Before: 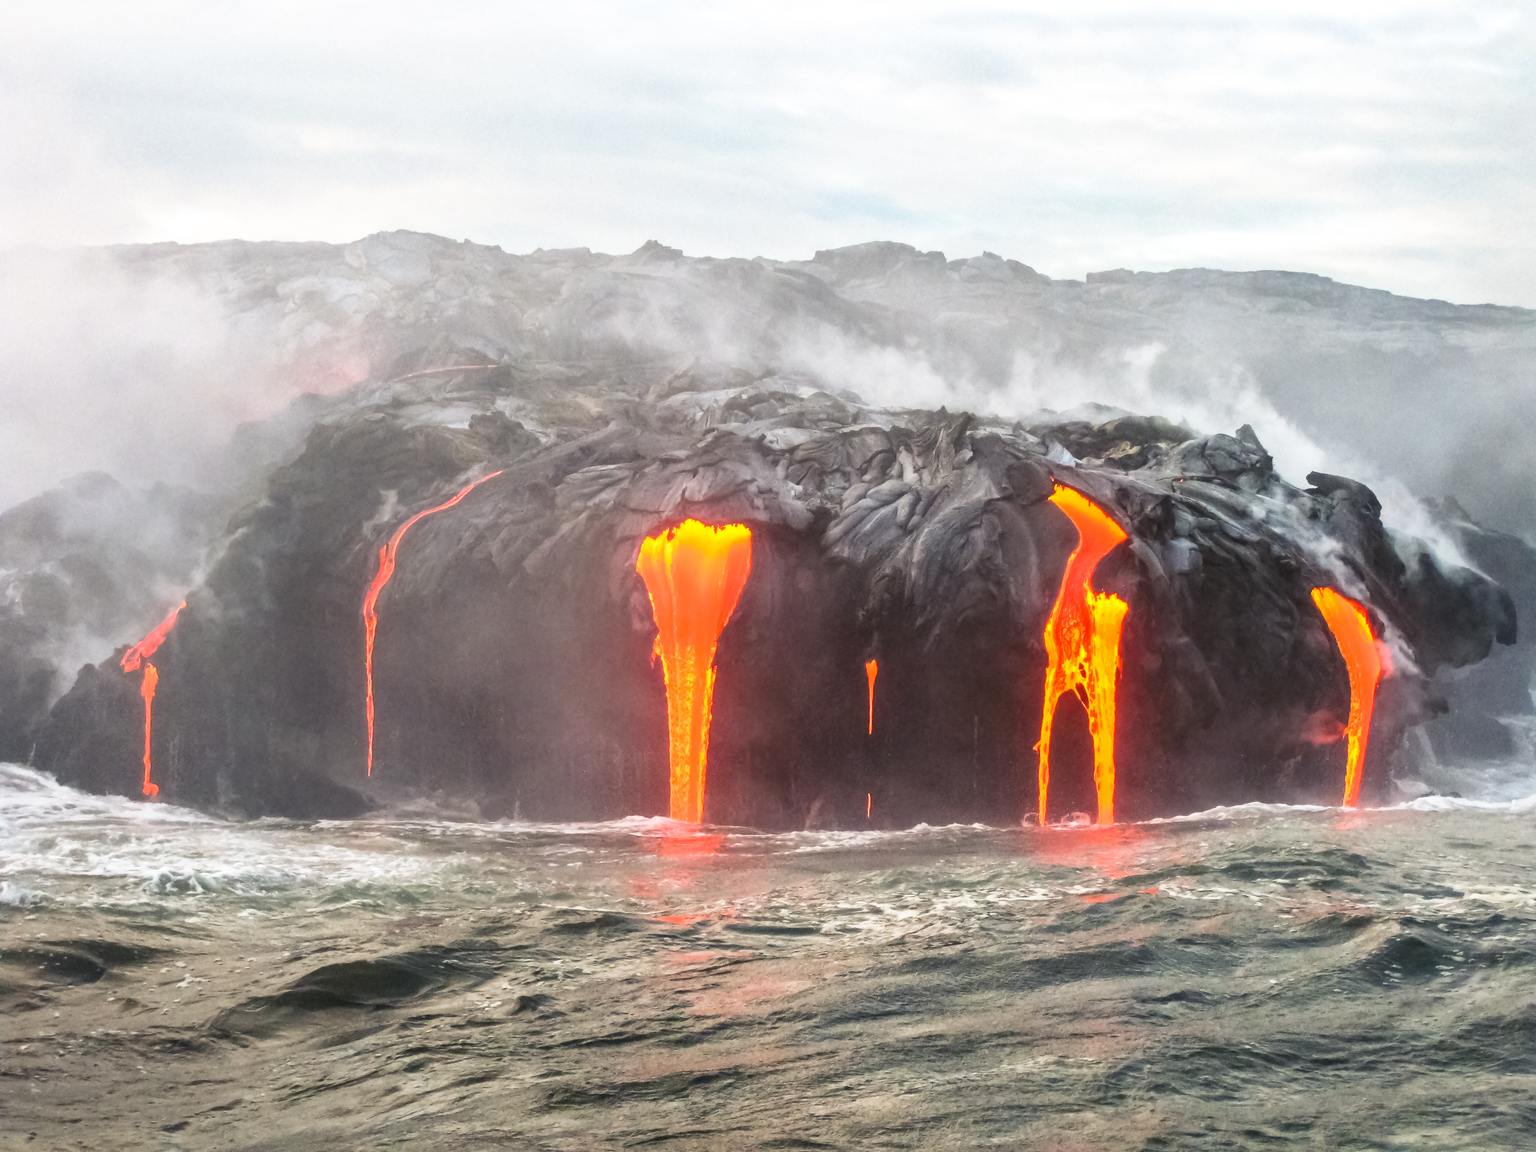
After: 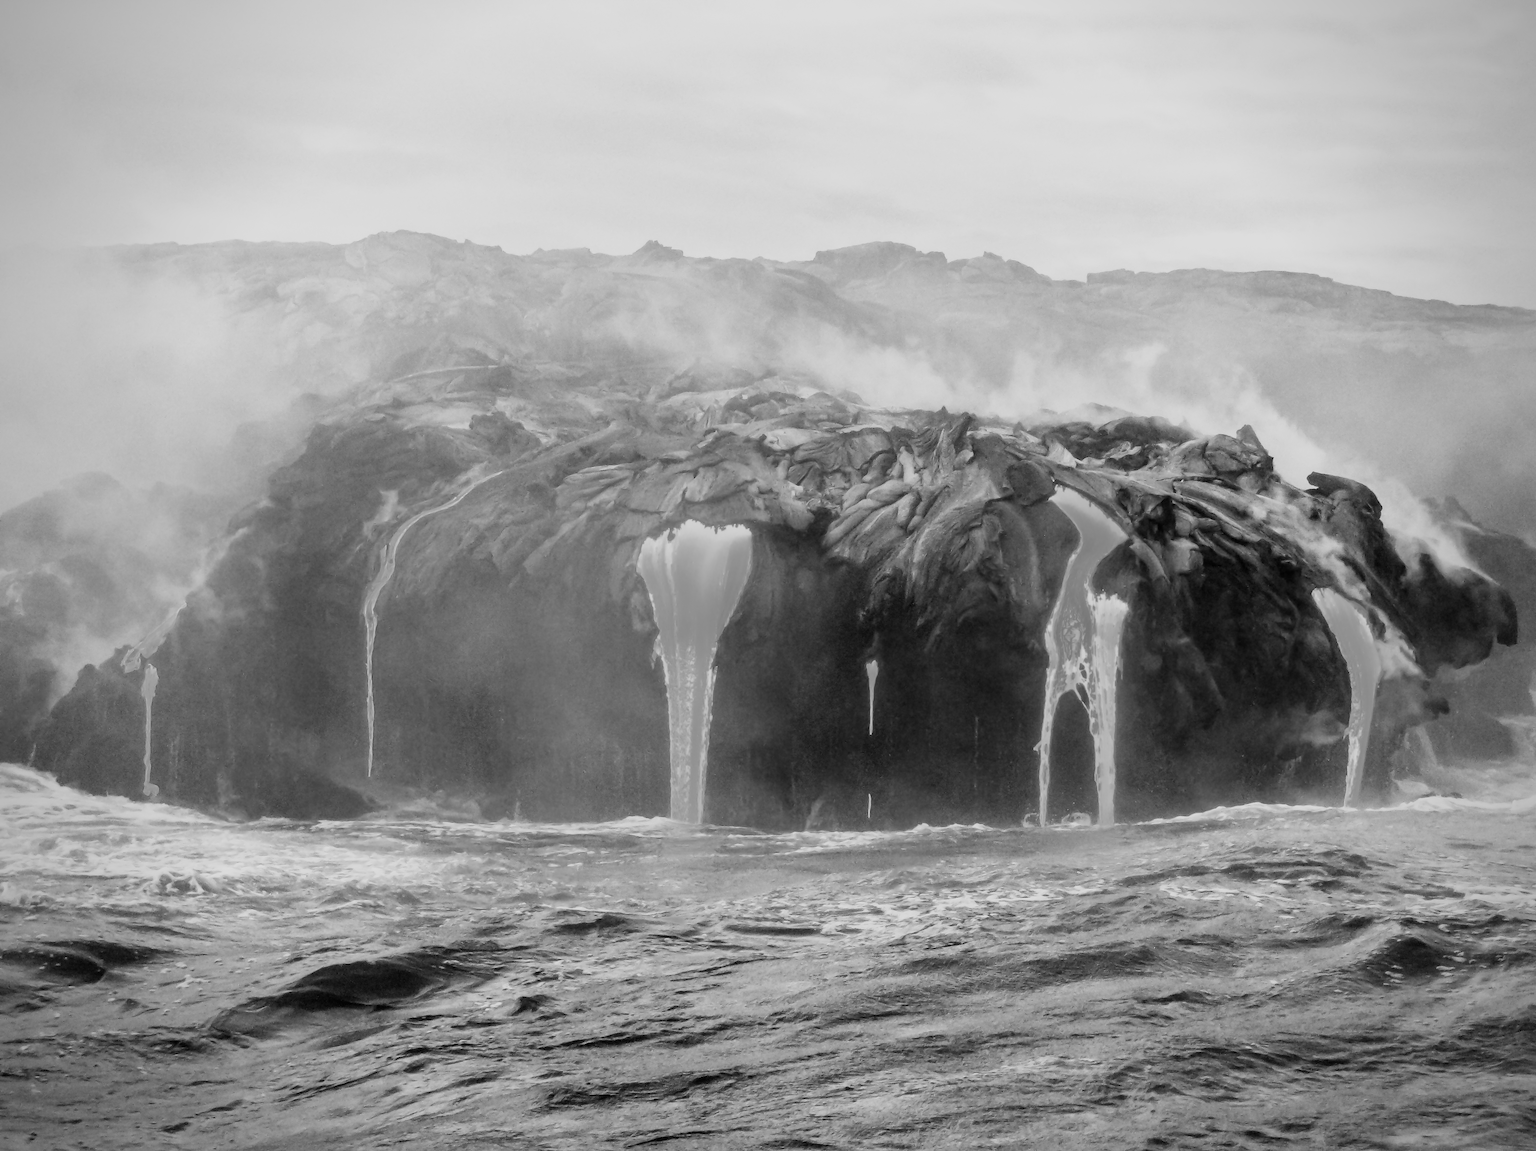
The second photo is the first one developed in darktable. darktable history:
vignetting: on, module defaults
filmic rgb: black relative exposure -5 EV, hardness 2.88, contrast 1.1
monochrome: on, module defaults
